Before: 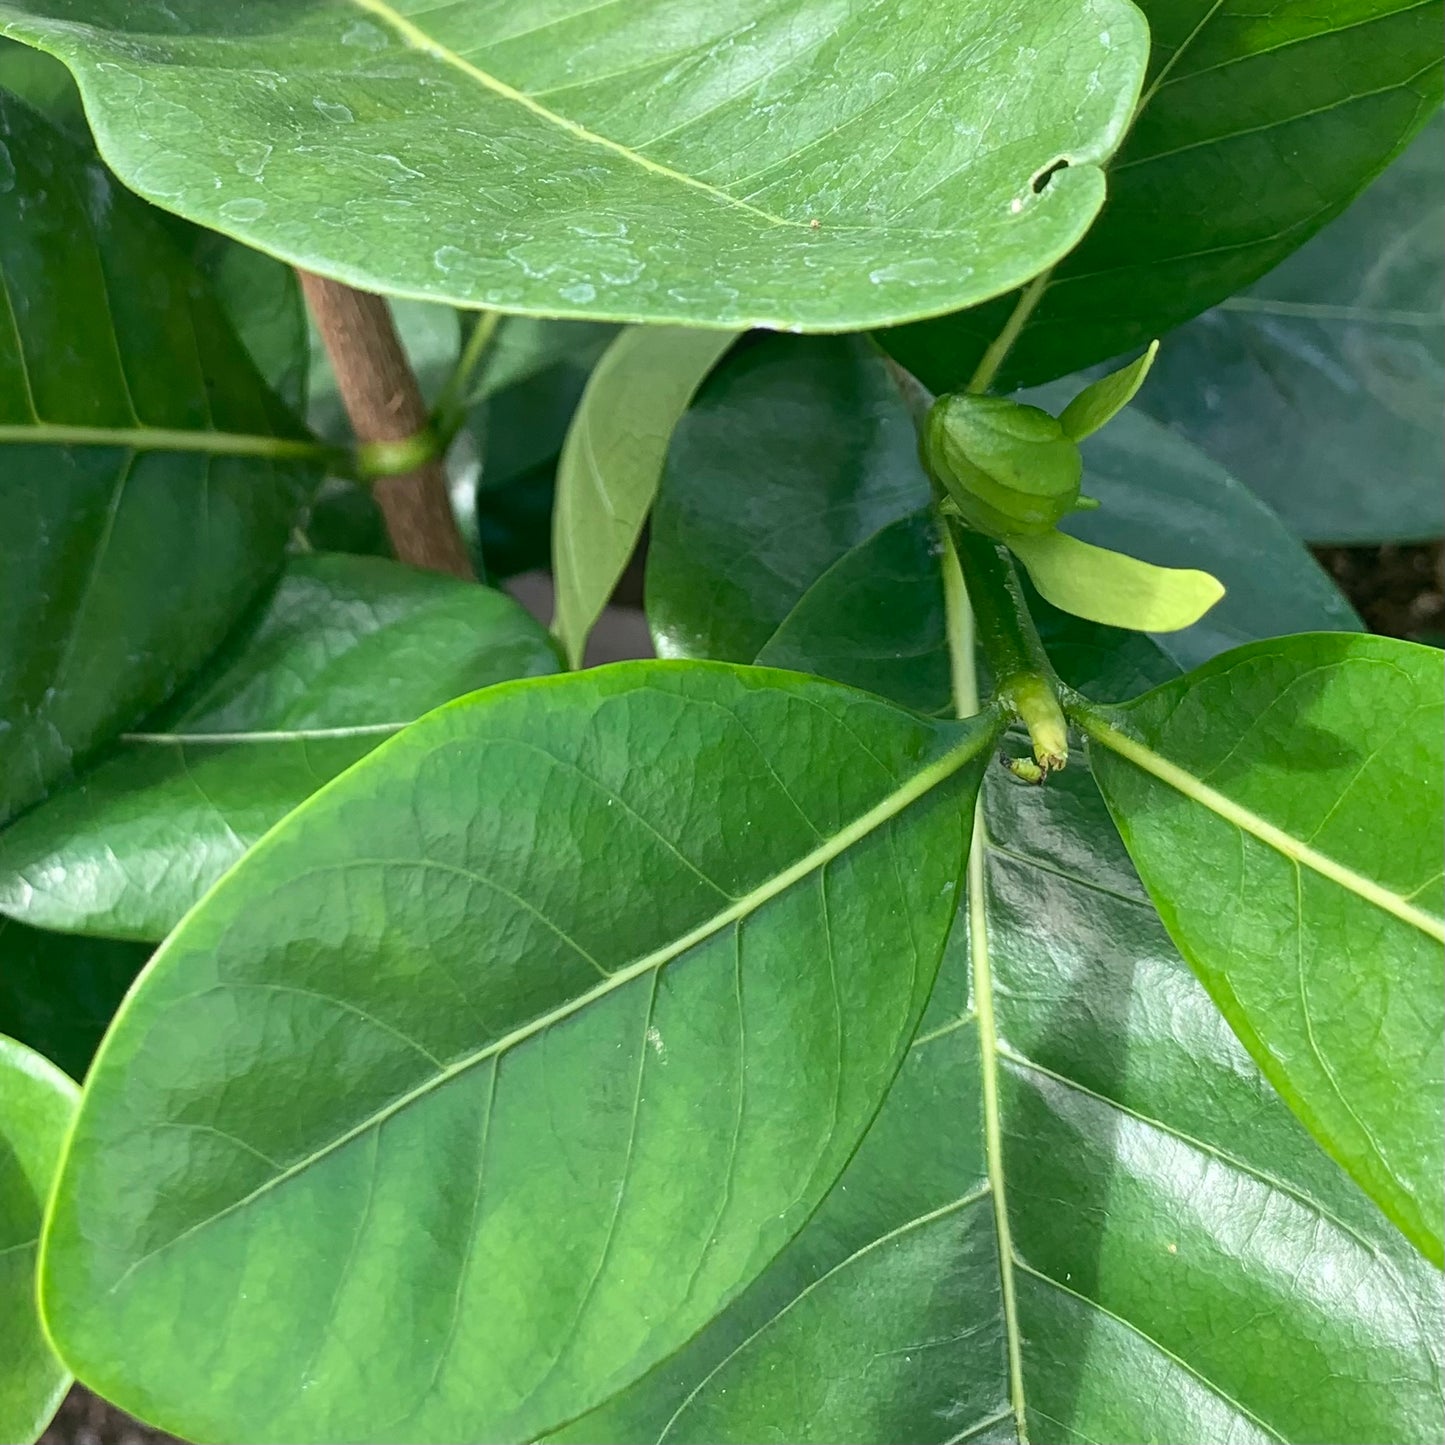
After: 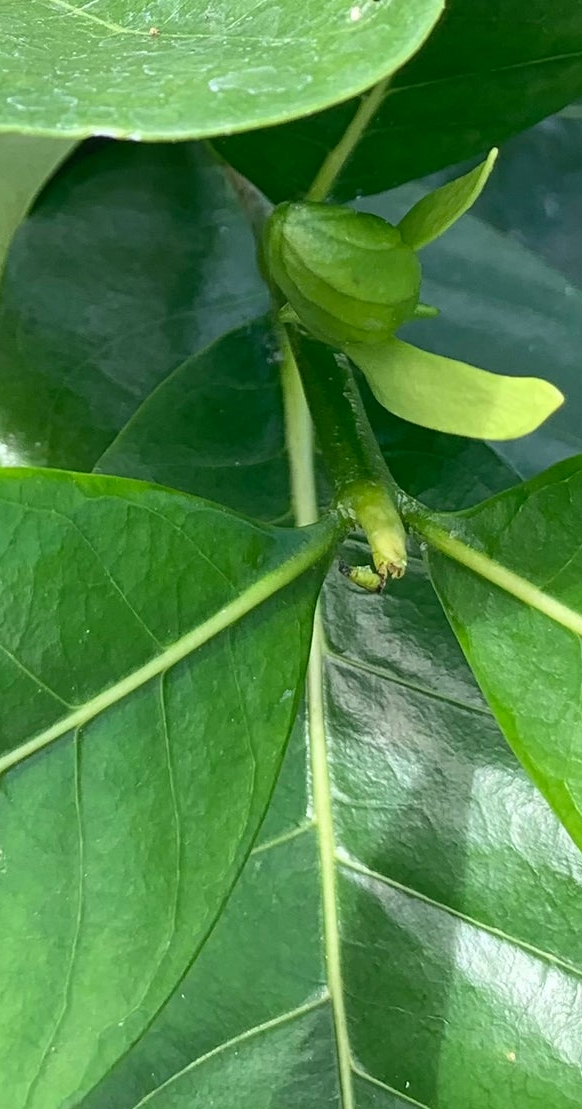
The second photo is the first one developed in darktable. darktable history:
crop: left 45.753%, top 13.352%, right 13.923%, bottom 9.833%
